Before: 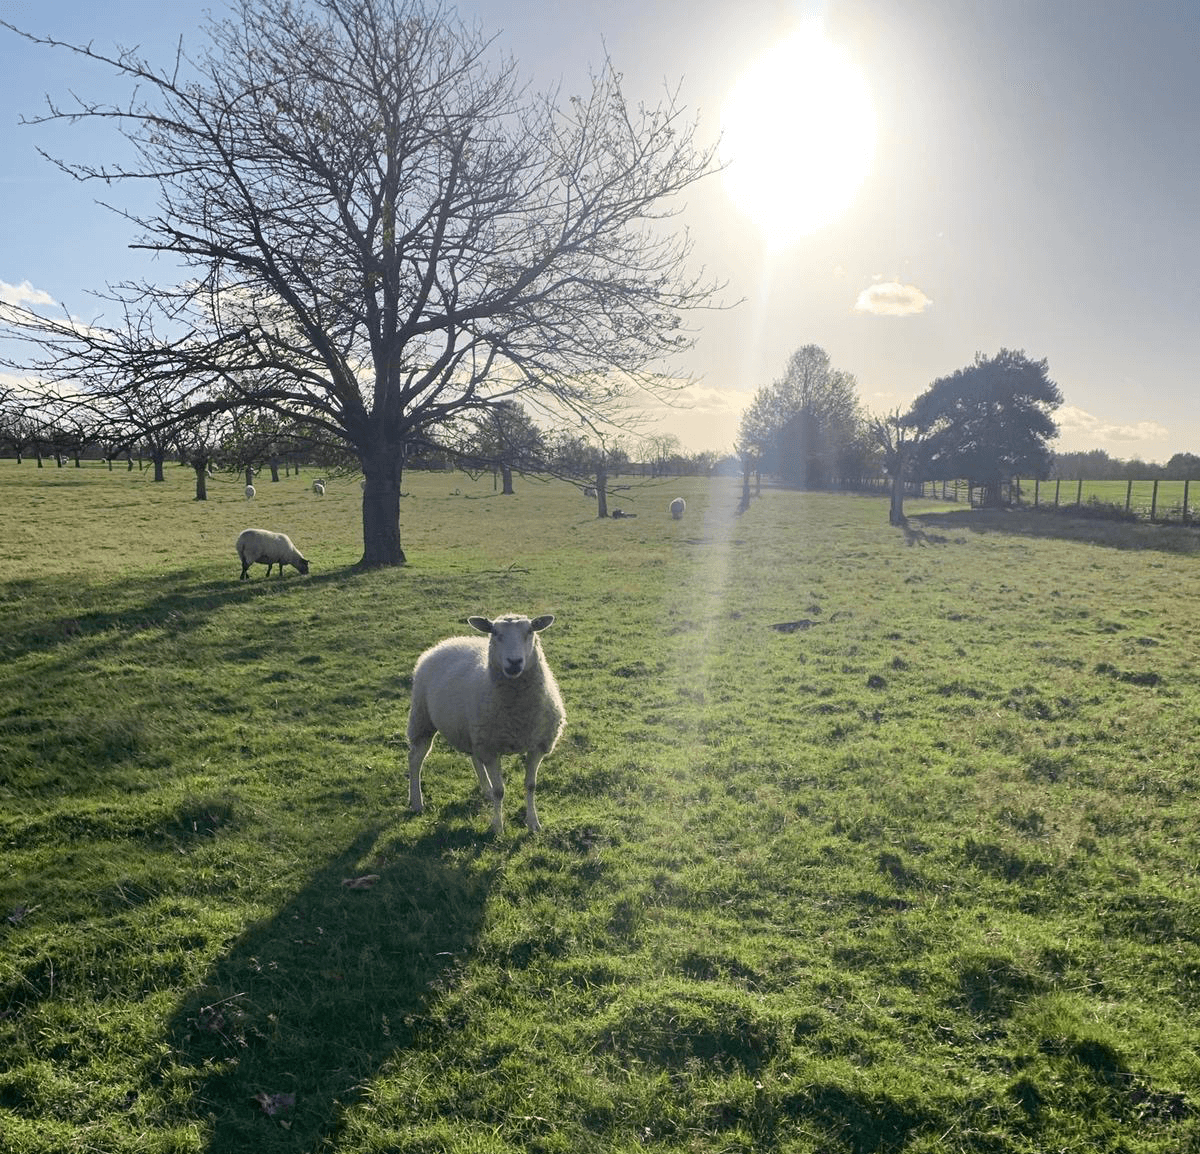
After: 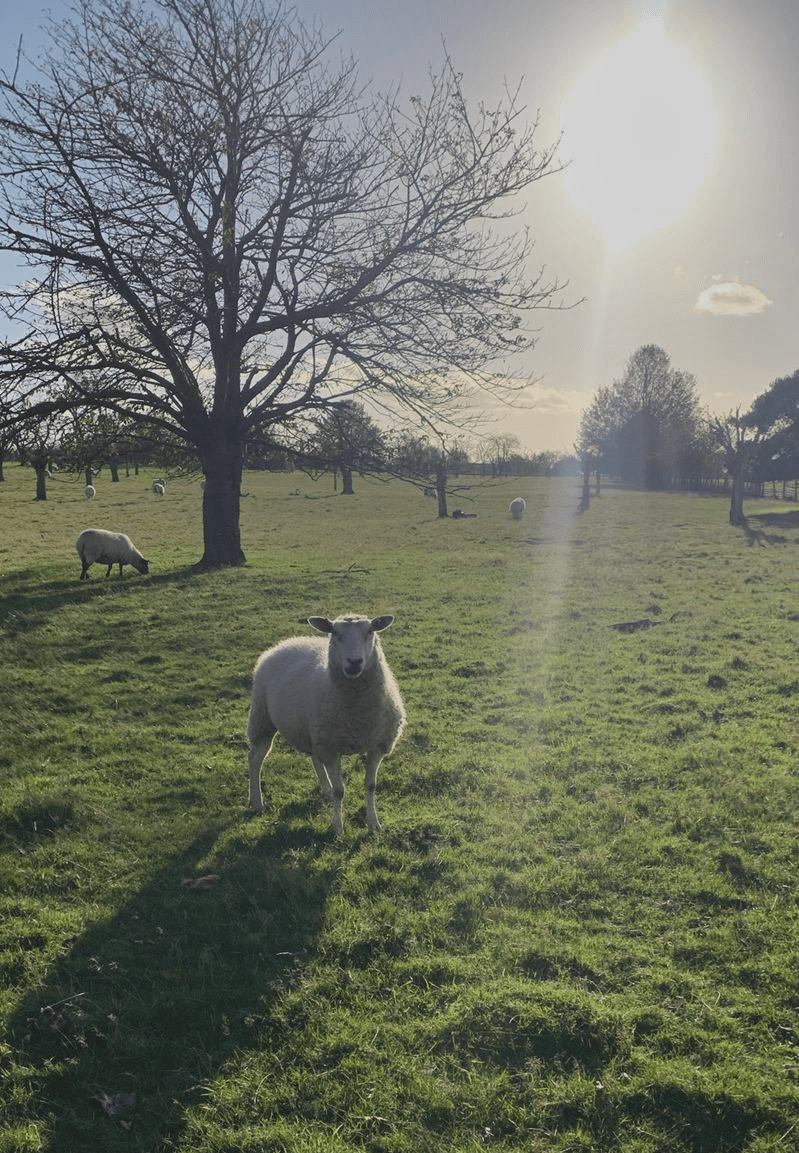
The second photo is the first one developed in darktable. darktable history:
crop and rotate: left 13.374%, right 19.987%
exposure: black level correction -0.015, exposure -0.522 EV, compensate highlight preservation false
shadows and highlights: shadows 11.9, white point adjustment 1.25, soften with gaussian
